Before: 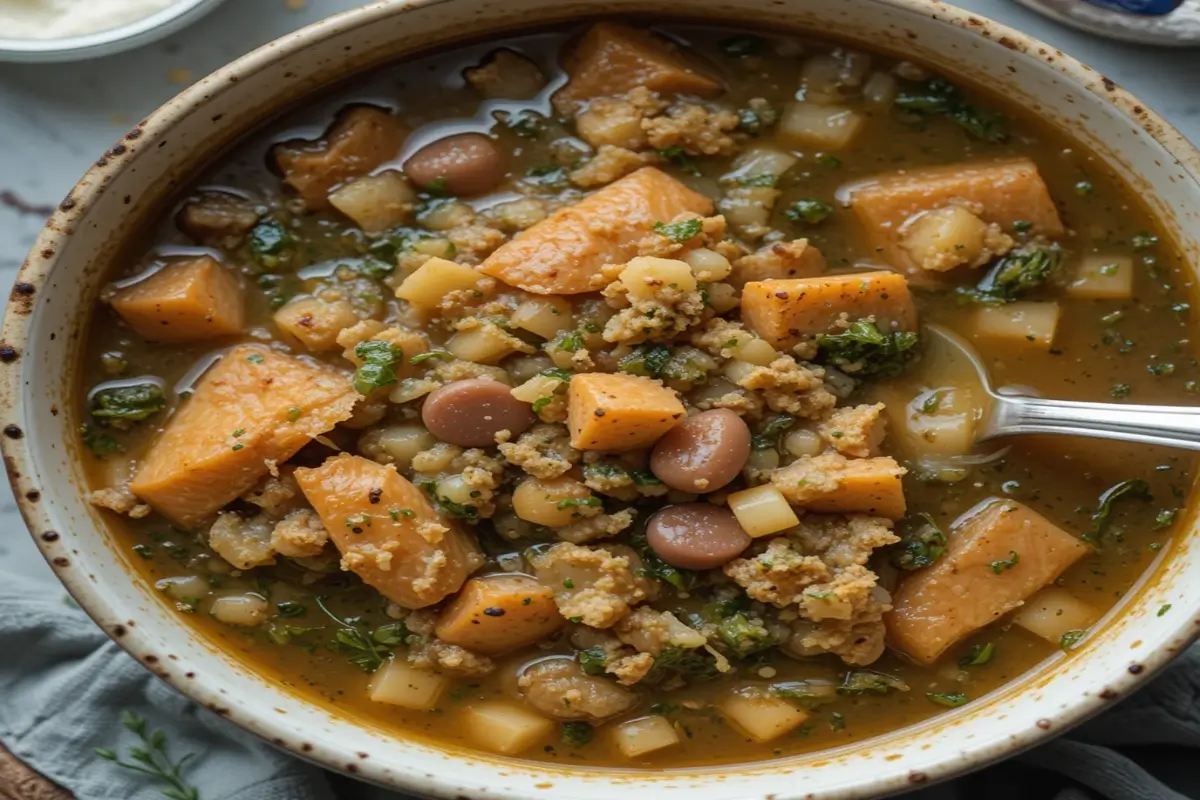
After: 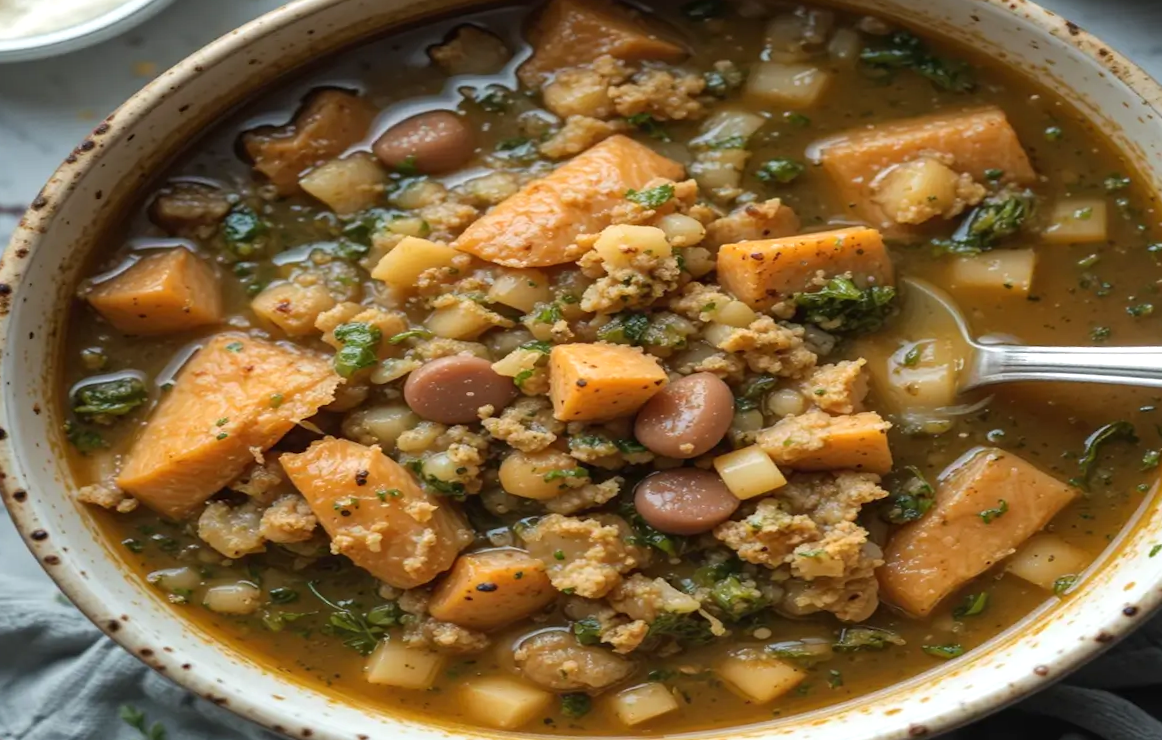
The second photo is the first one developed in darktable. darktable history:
exposure: black level correction 0, exposure 0.3 EV, compensate highlight preservation false
rotate and perspective: rotation -3°, crop left 0.031, crop right 0.968, crop top 0.07, crop bottom 0.93
